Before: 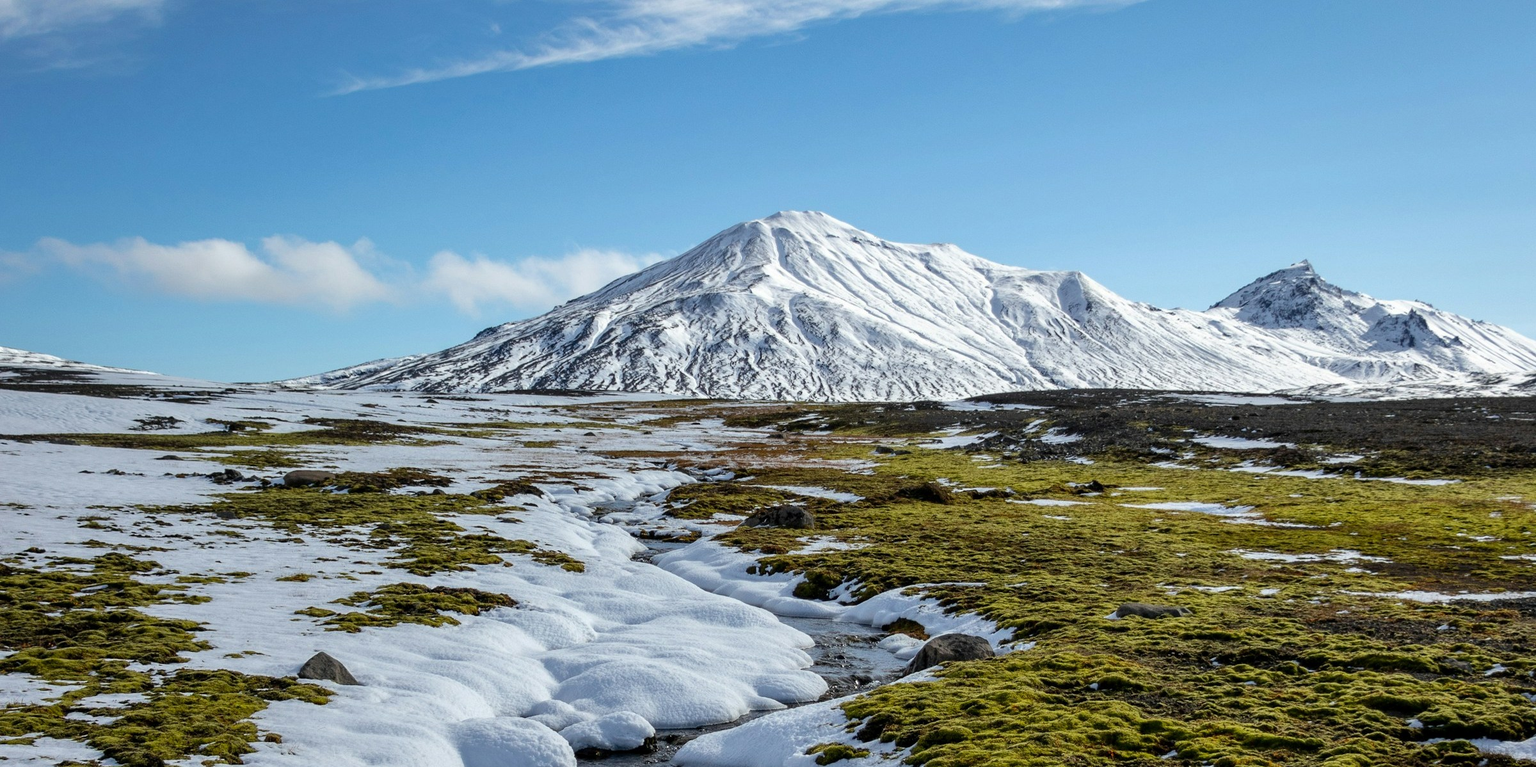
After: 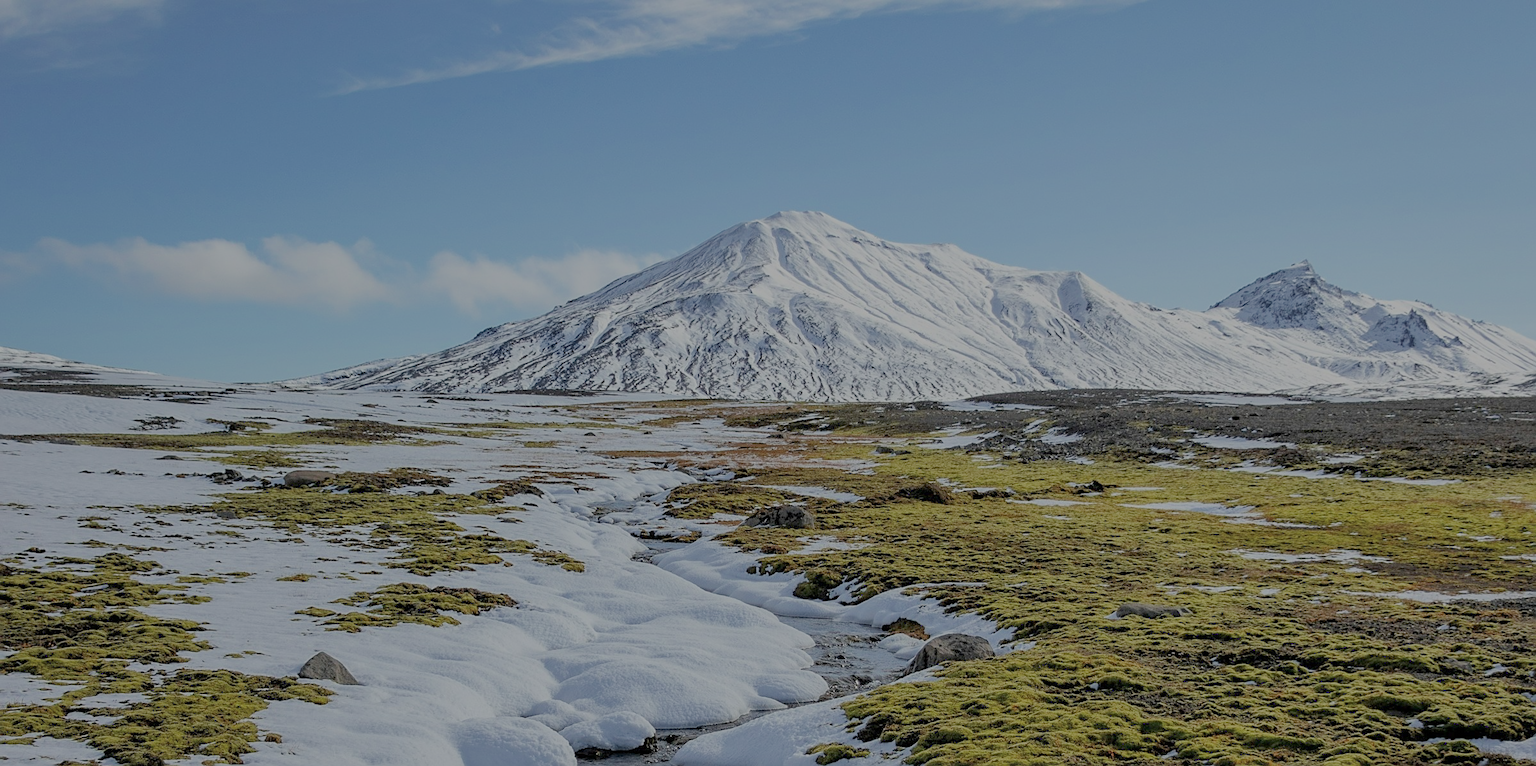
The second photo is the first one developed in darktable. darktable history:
filmic rgb: black relative exposure -15.93 EV, white relative exposure 7.98 EV, hardness 4.17, latitude 49.41%, contrast 0.501
sharpen: on, module defaults
